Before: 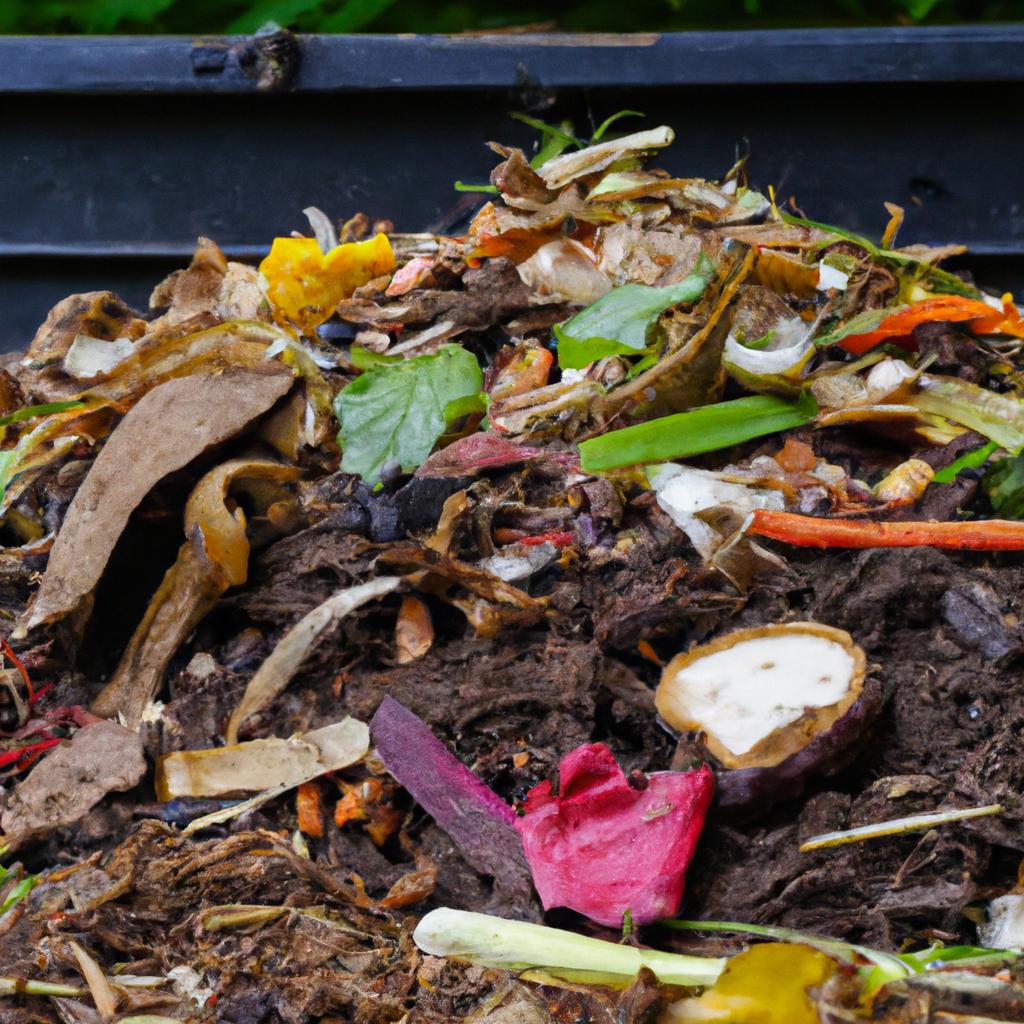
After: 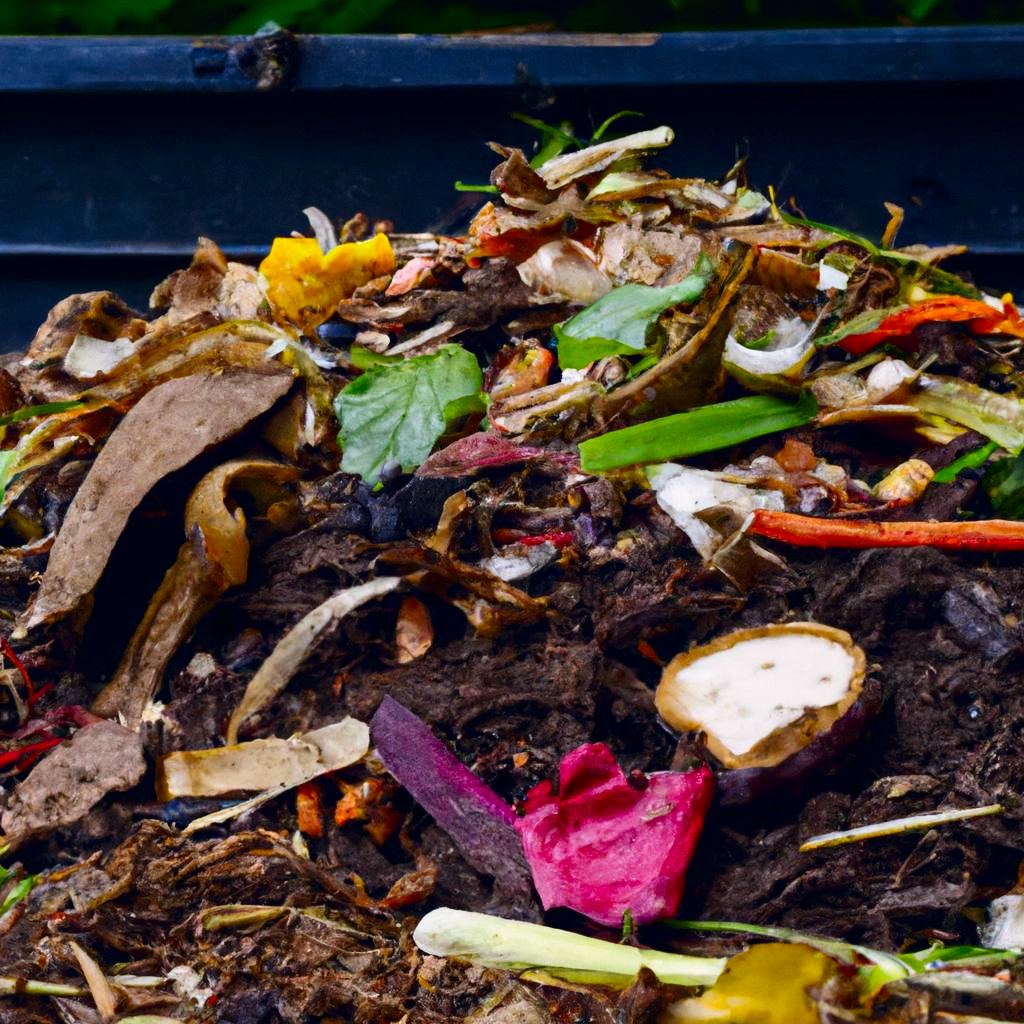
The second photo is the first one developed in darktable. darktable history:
color balance rgb: shadows lift › hue 87.51°, highlights gain › chroma 1.62%, highlights gain › hue 55.1°, global offset › chroma 0.06%, global offset › hue 253.66°, linear chroma grading › global chroma 0.5%
contrast brightness saturation: contrast 0.19, brightness -0.11, saturation 0.21
white balance: red 0.982, blue 1.018
